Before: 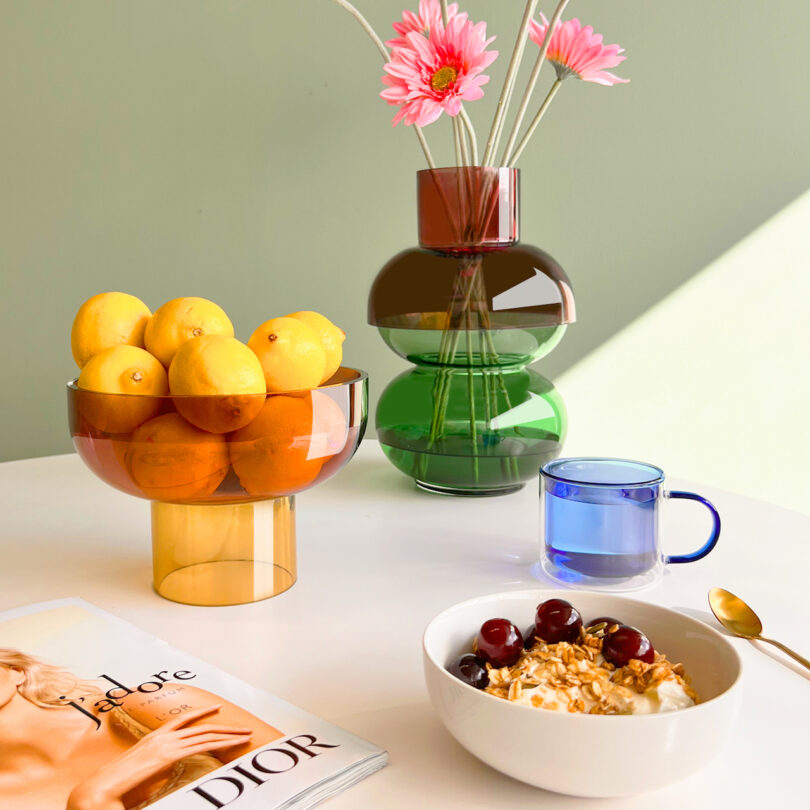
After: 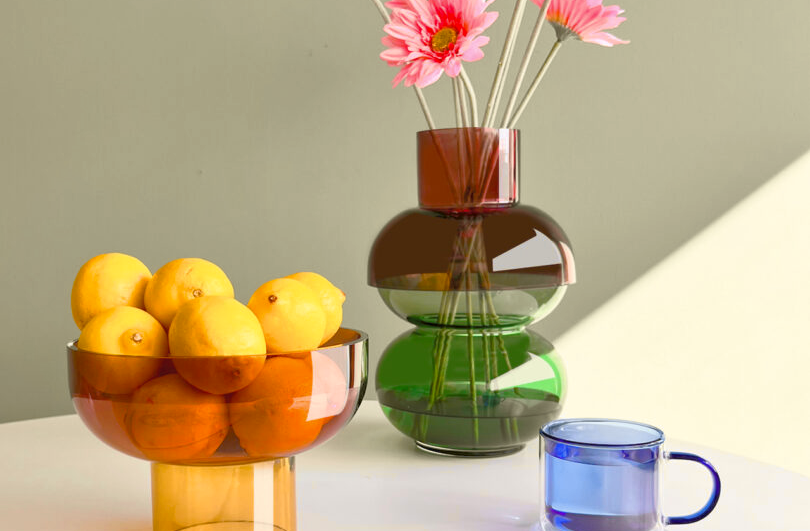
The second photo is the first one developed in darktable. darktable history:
crop and rotate: top 4.848%, bottom 29.503%
tone curve: curves: ch0 [(0, 0) (0.15, 0.17) (0.452, 0.437) (0.611, 0.588) (0.751, 0.749) (1, 1)]; ch1 [(0, 0) (0.325, 0.327) (0.412, 0.45) (0.453, 0.484) (0.5, 0.501) (0.541, 0.55) (0.617, 0.612) (0.695, 0.697) (1, 1)]; ch2 [(0, 0) (0.386, 0.397) (0.452, 0.459) (0.505, 0.498) (0.524, 0.547) (0.574, 0.566) (0.633, 0.641) (1, 1)], color space Lab, independent channels, preserve colors none
